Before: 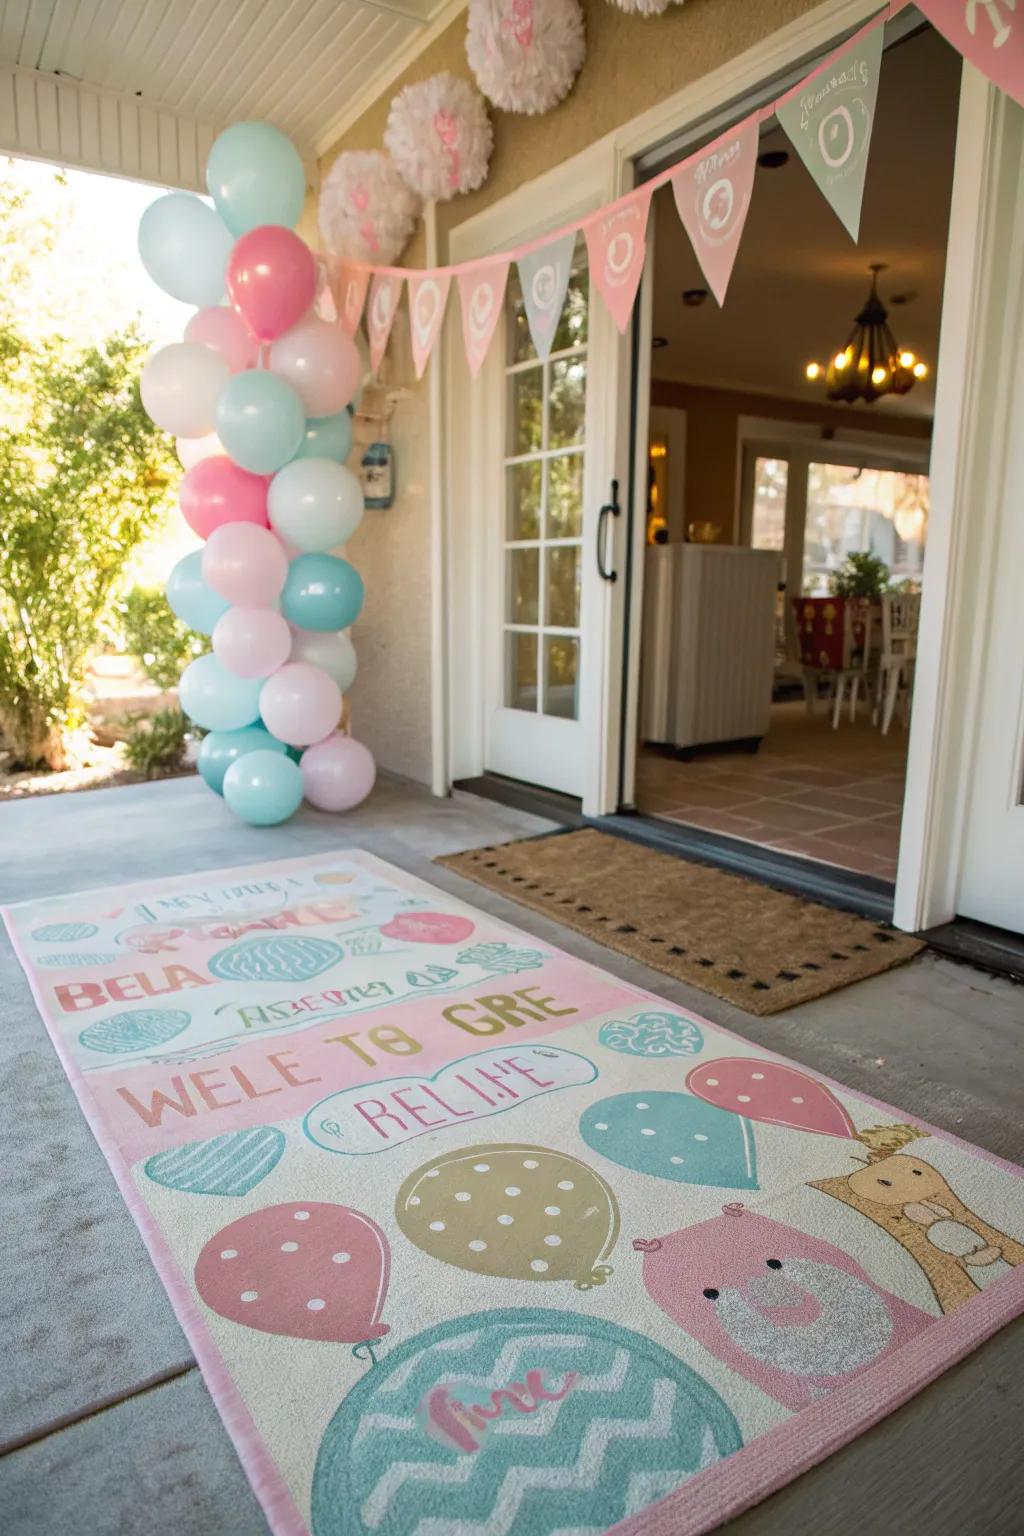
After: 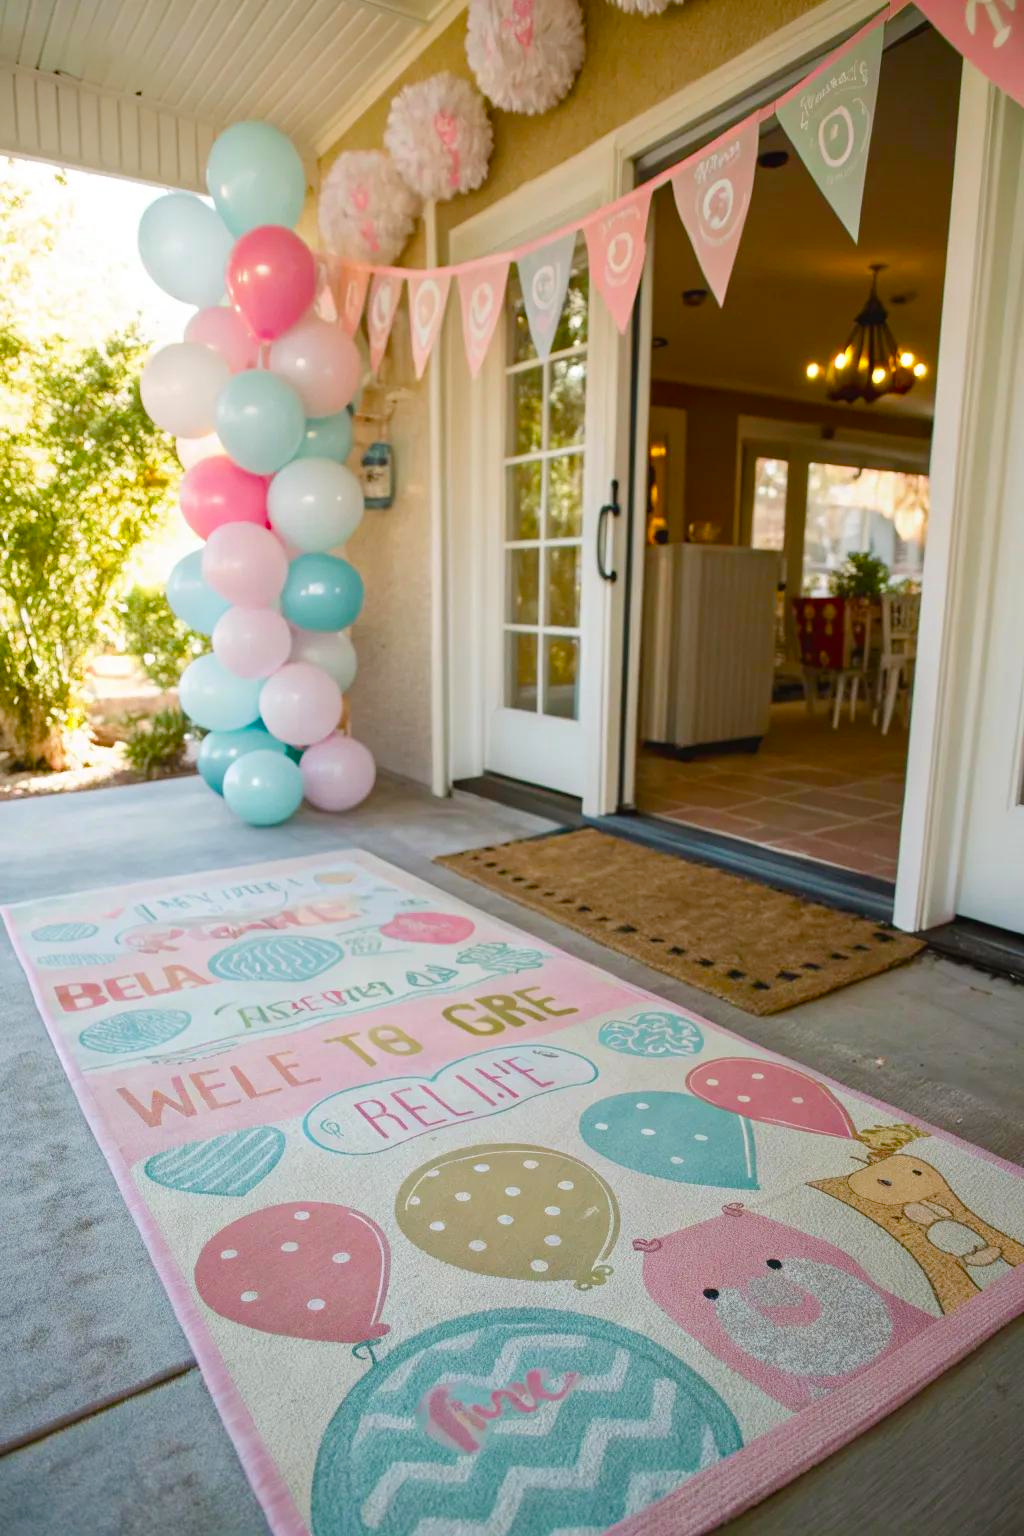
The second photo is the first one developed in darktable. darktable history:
color balance rgb: global offset › luminance 0.257%, perceptual saturation grading › global saturation 20%, perceptual saturation grading › highlights -14.181%, perceptual saturation grading › shadows 50.169%, global vibrance 9.767%
